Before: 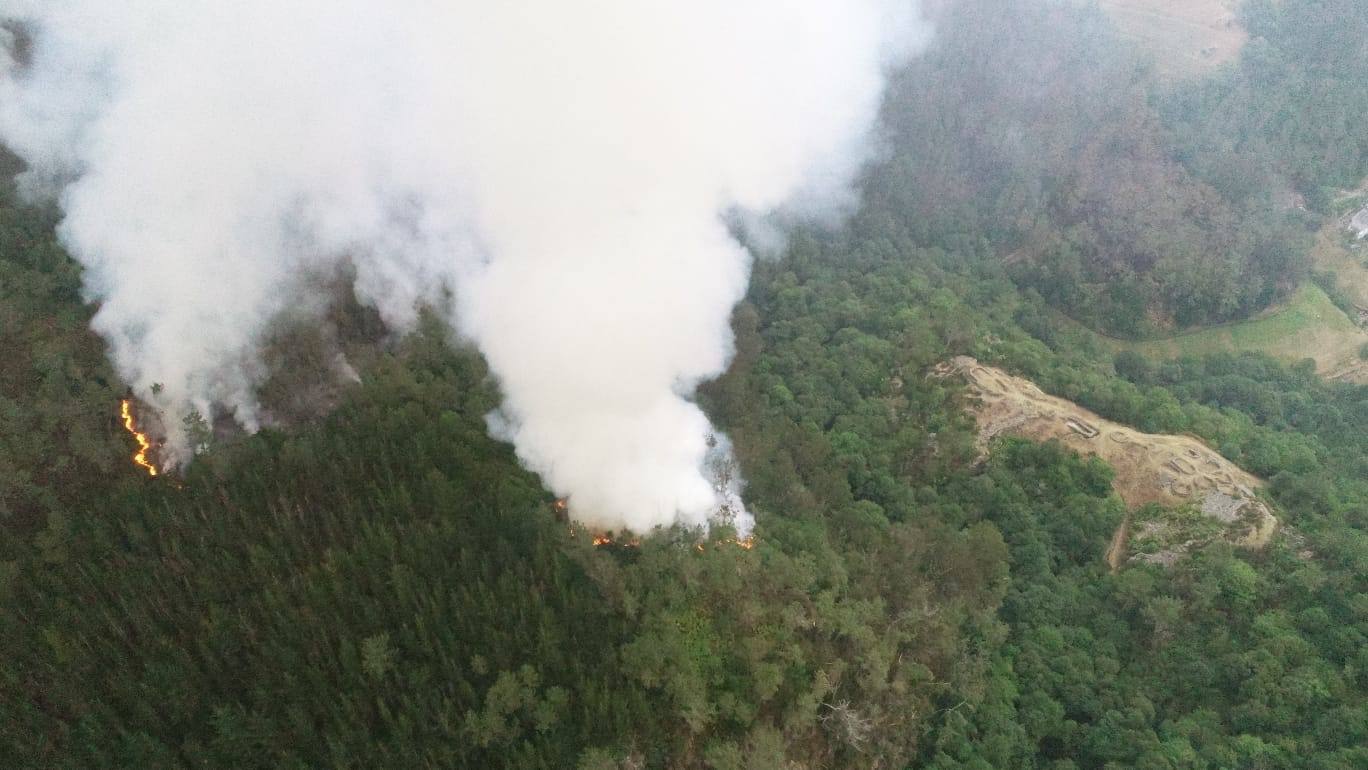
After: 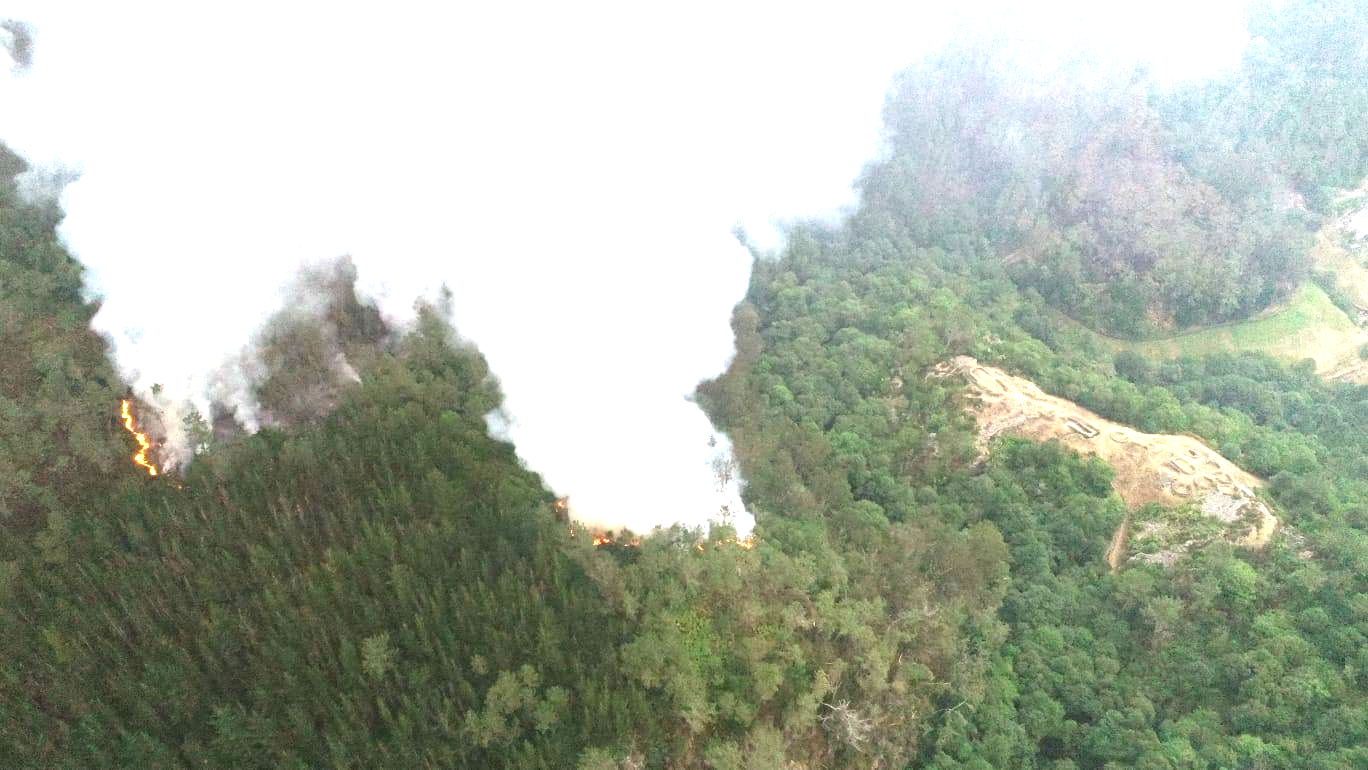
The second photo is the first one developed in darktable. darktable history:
exposure: black level correction 0, exposure 1.281 EV, compensate exposure bias true, compensate highlight preservation false
